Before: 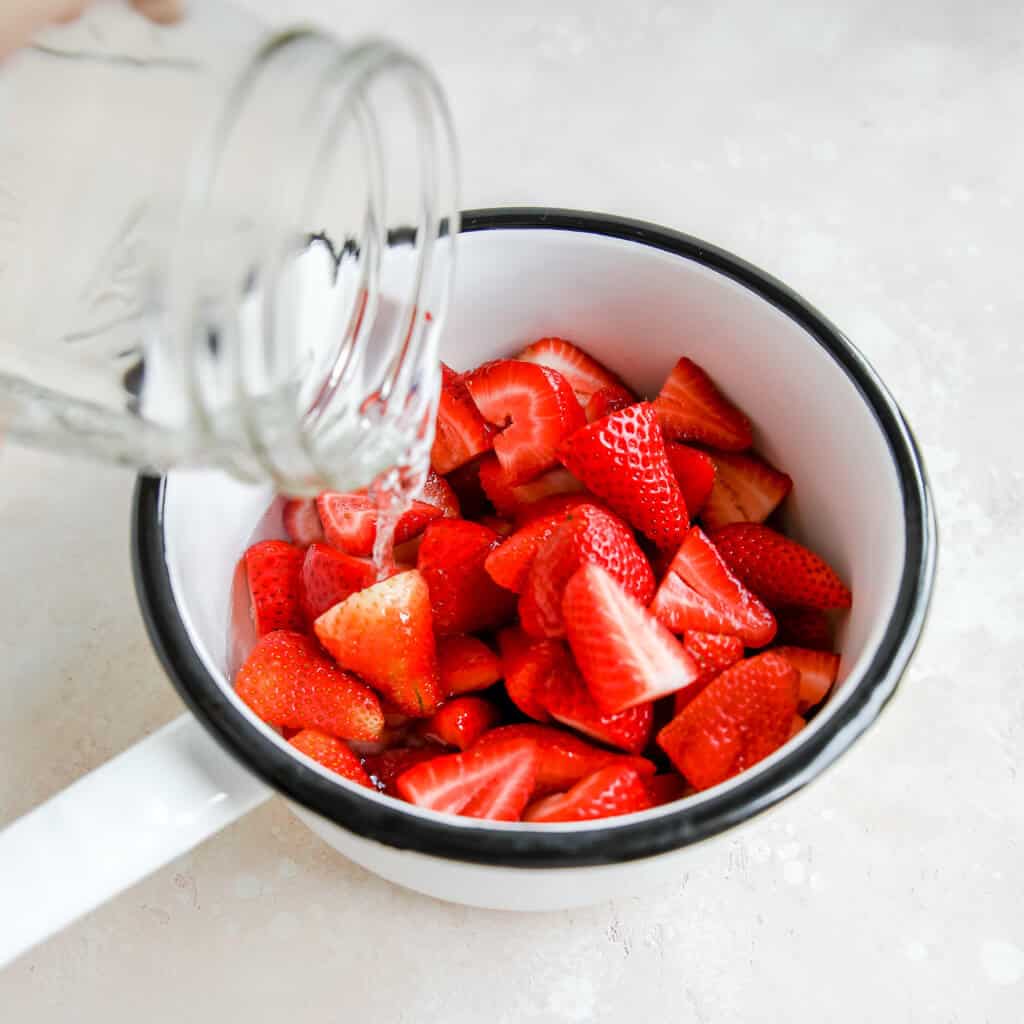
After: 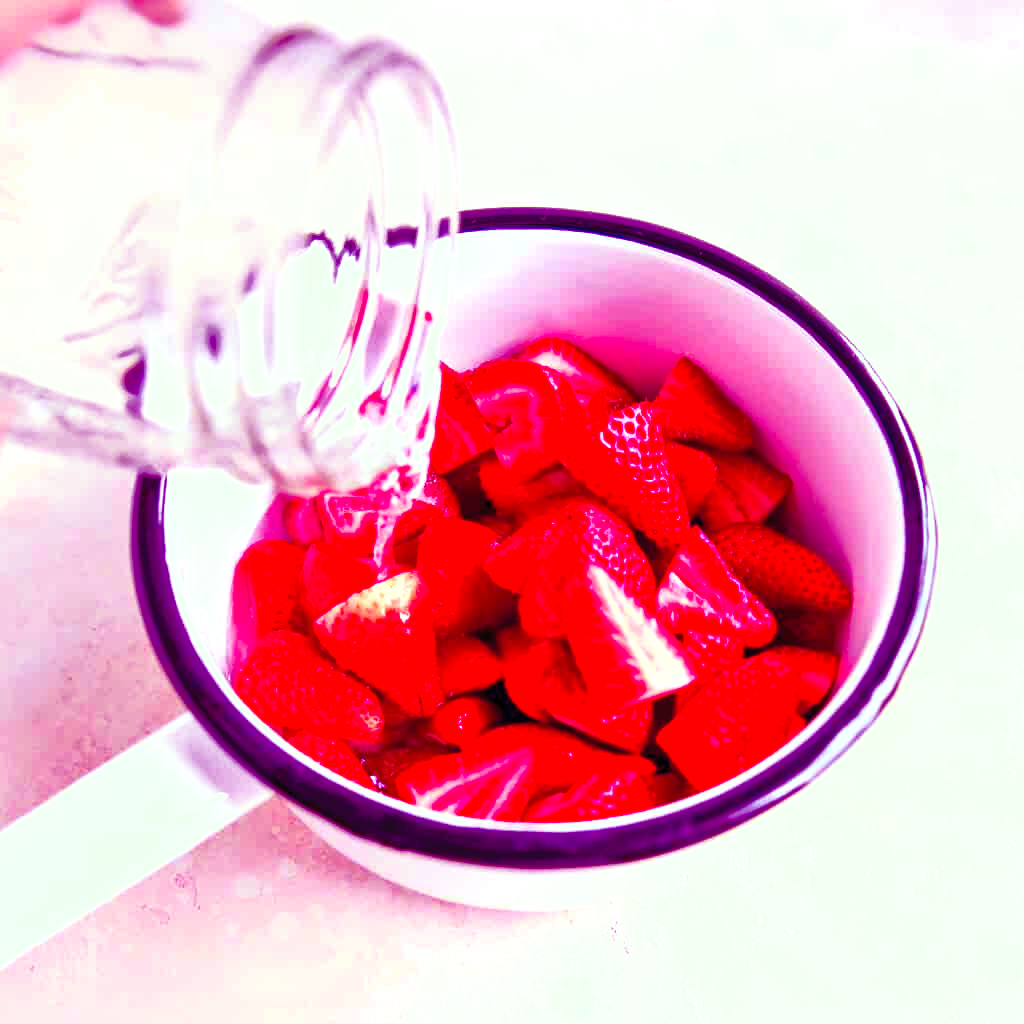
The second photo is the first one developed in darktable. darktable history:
exposure: exposure 0.566 EV, compensate highlight preservation false
contrast brightness saturation: contrast 0.2, brightness 0.16, saturation 0.22
shadows and highlights: on, module defaults
color balance: mode lift, gamma, gain (sRGB), lift [1, 1, 0.101, 1]
